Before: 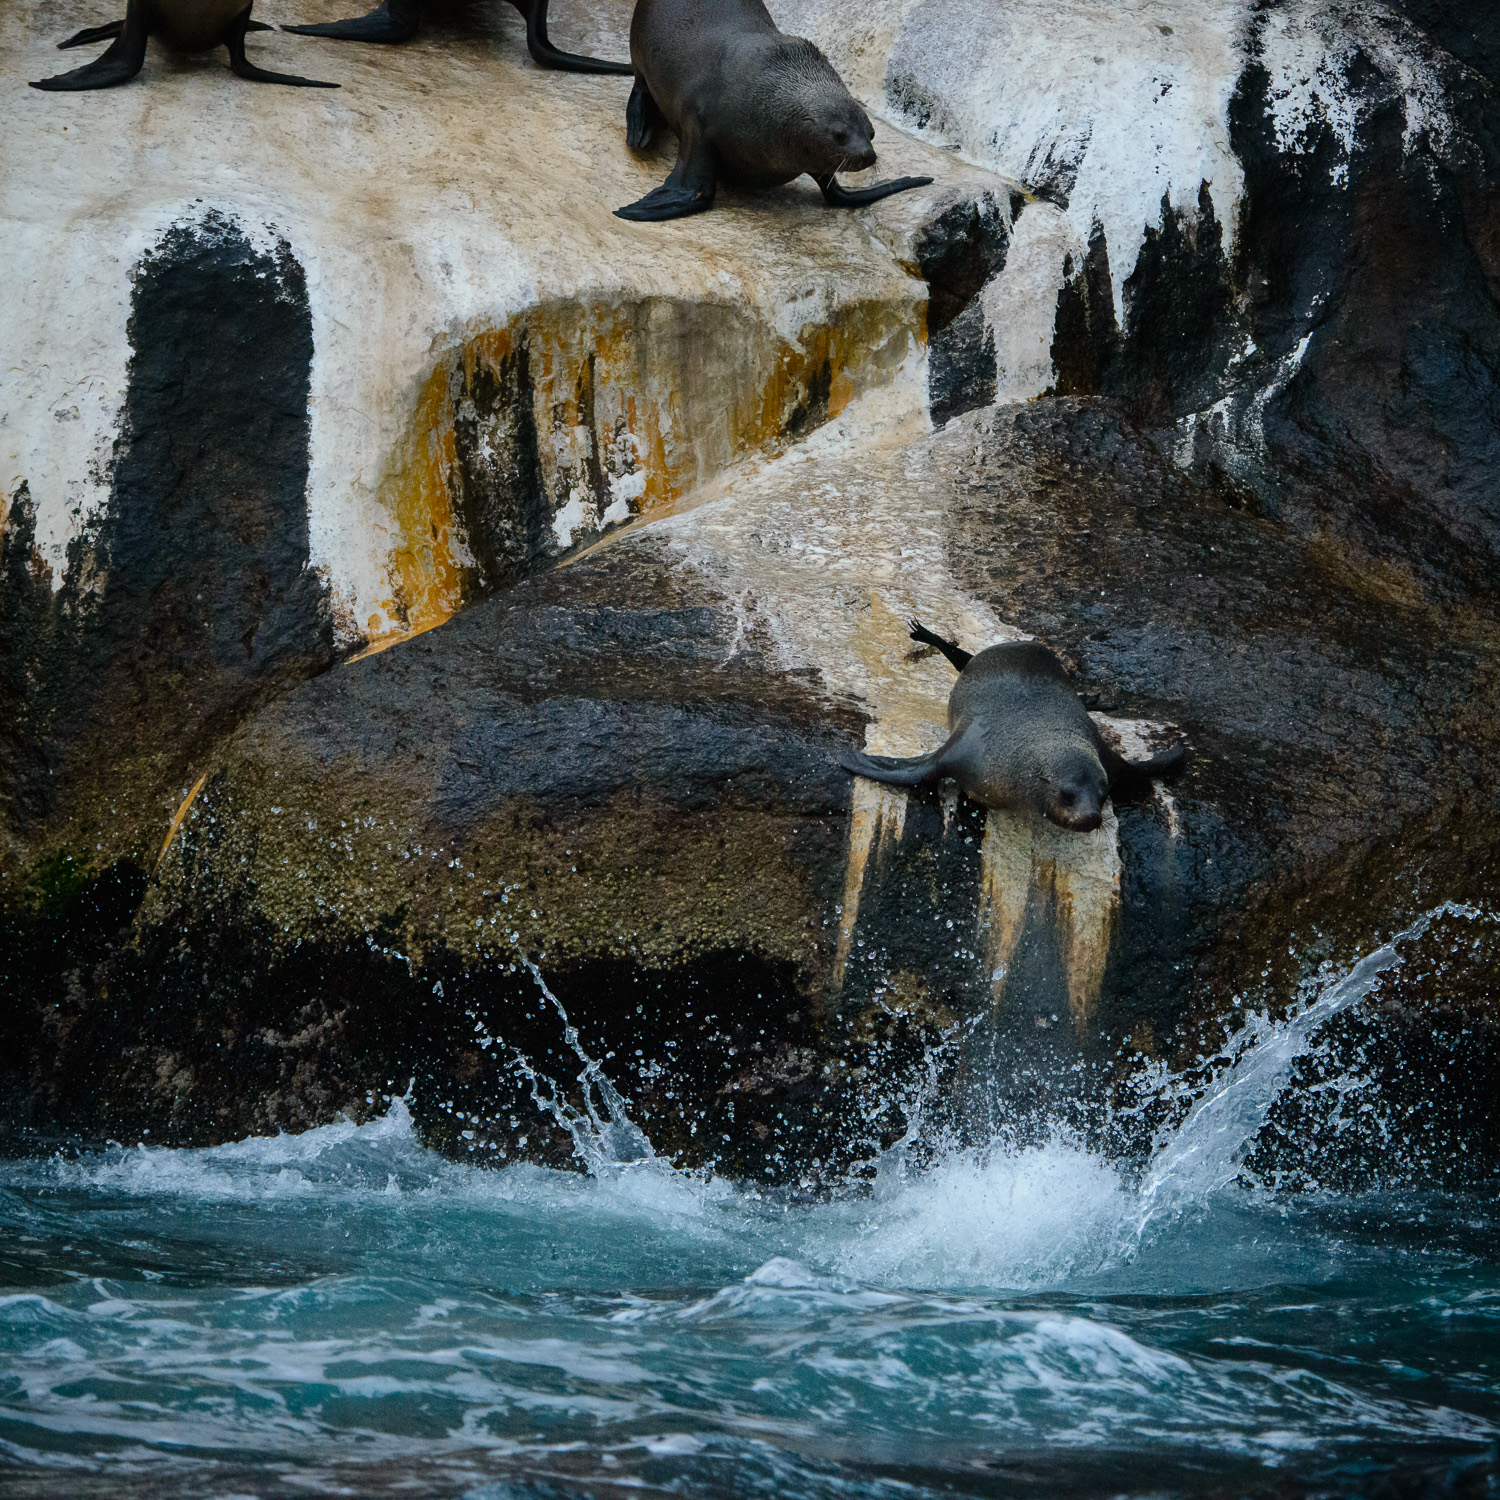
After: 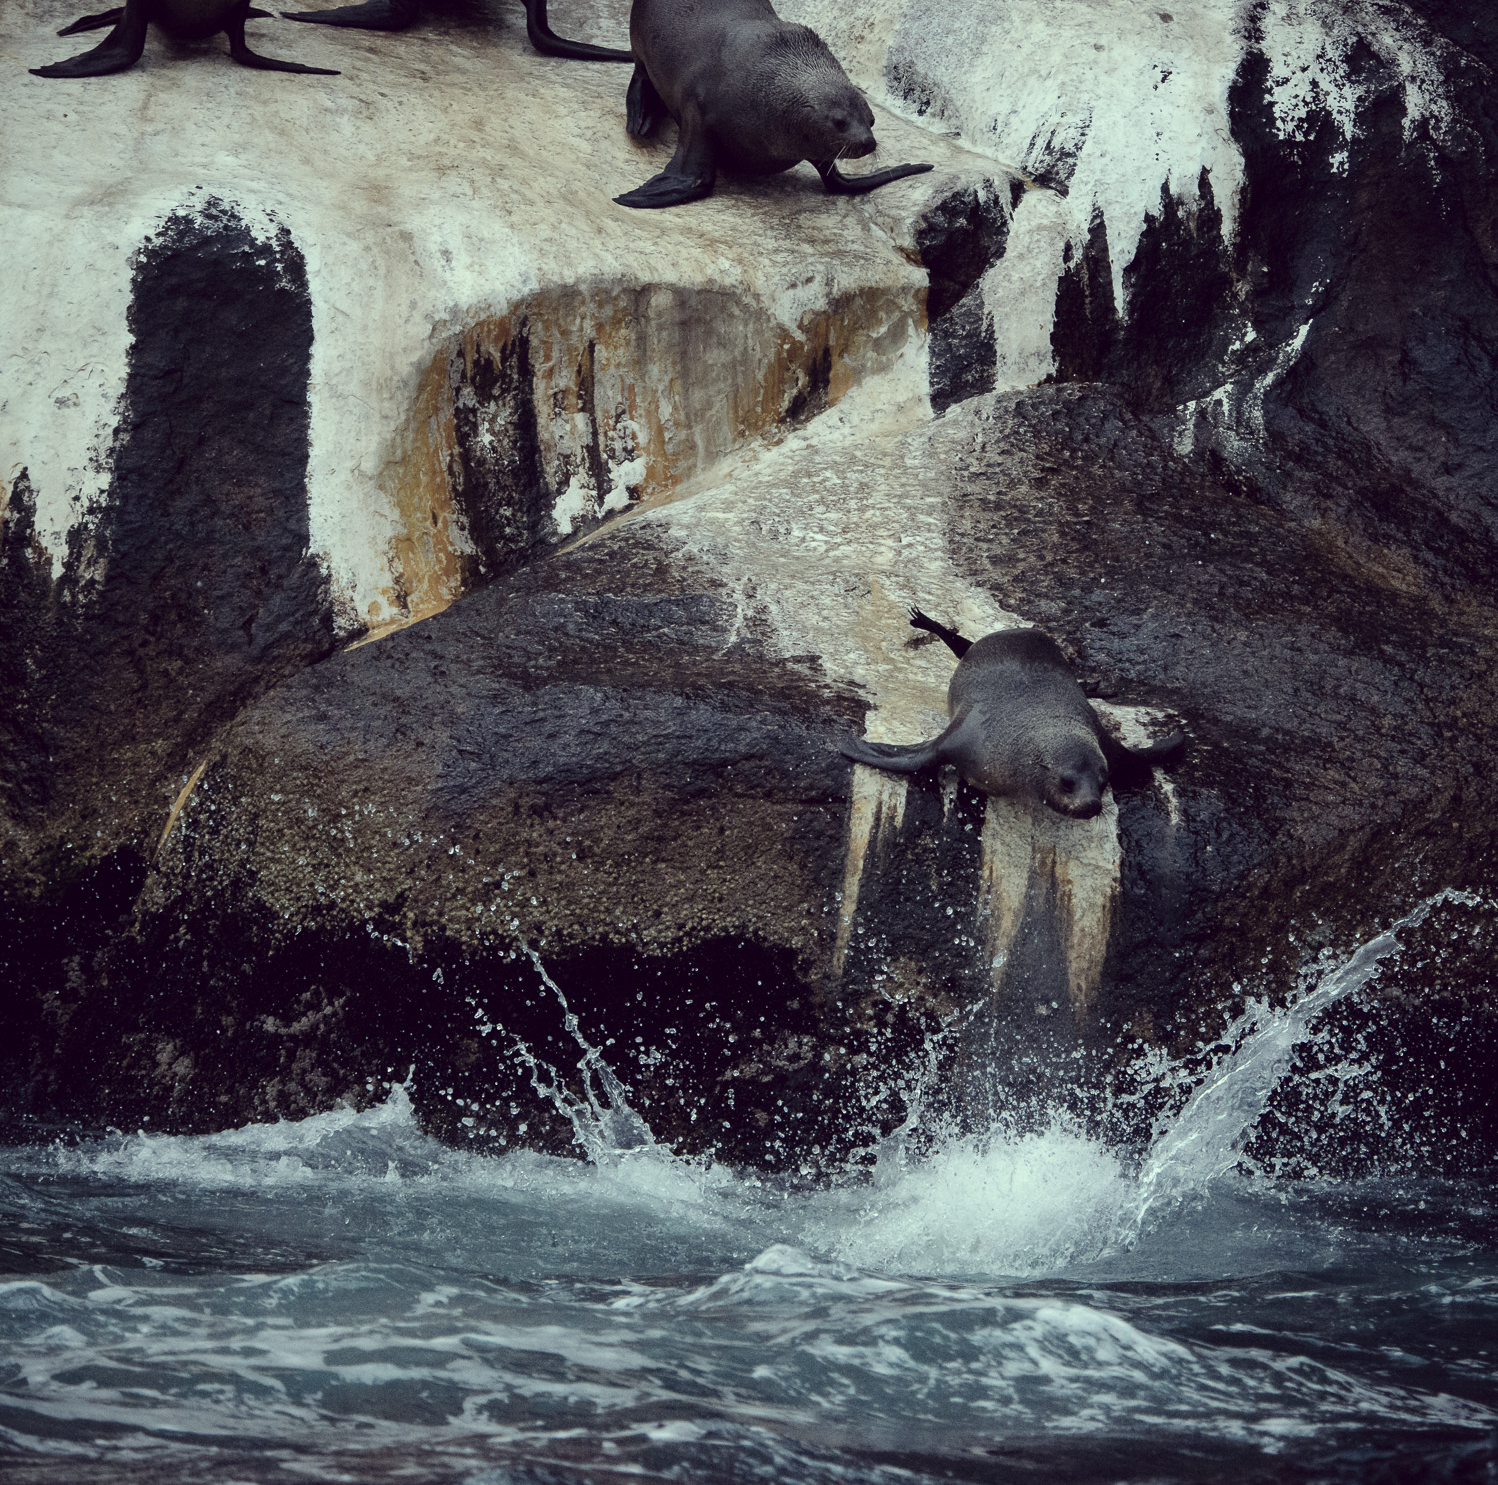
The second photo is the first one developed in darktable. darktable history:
crop: top 0.876%, right 0.055%
color correction: highlights a* -20.14, highlights b* 19.94, shadows a* 19.95, shadows b* -19.68, saturation 0.462
levels: levels [0, 0.48, 0.961]
